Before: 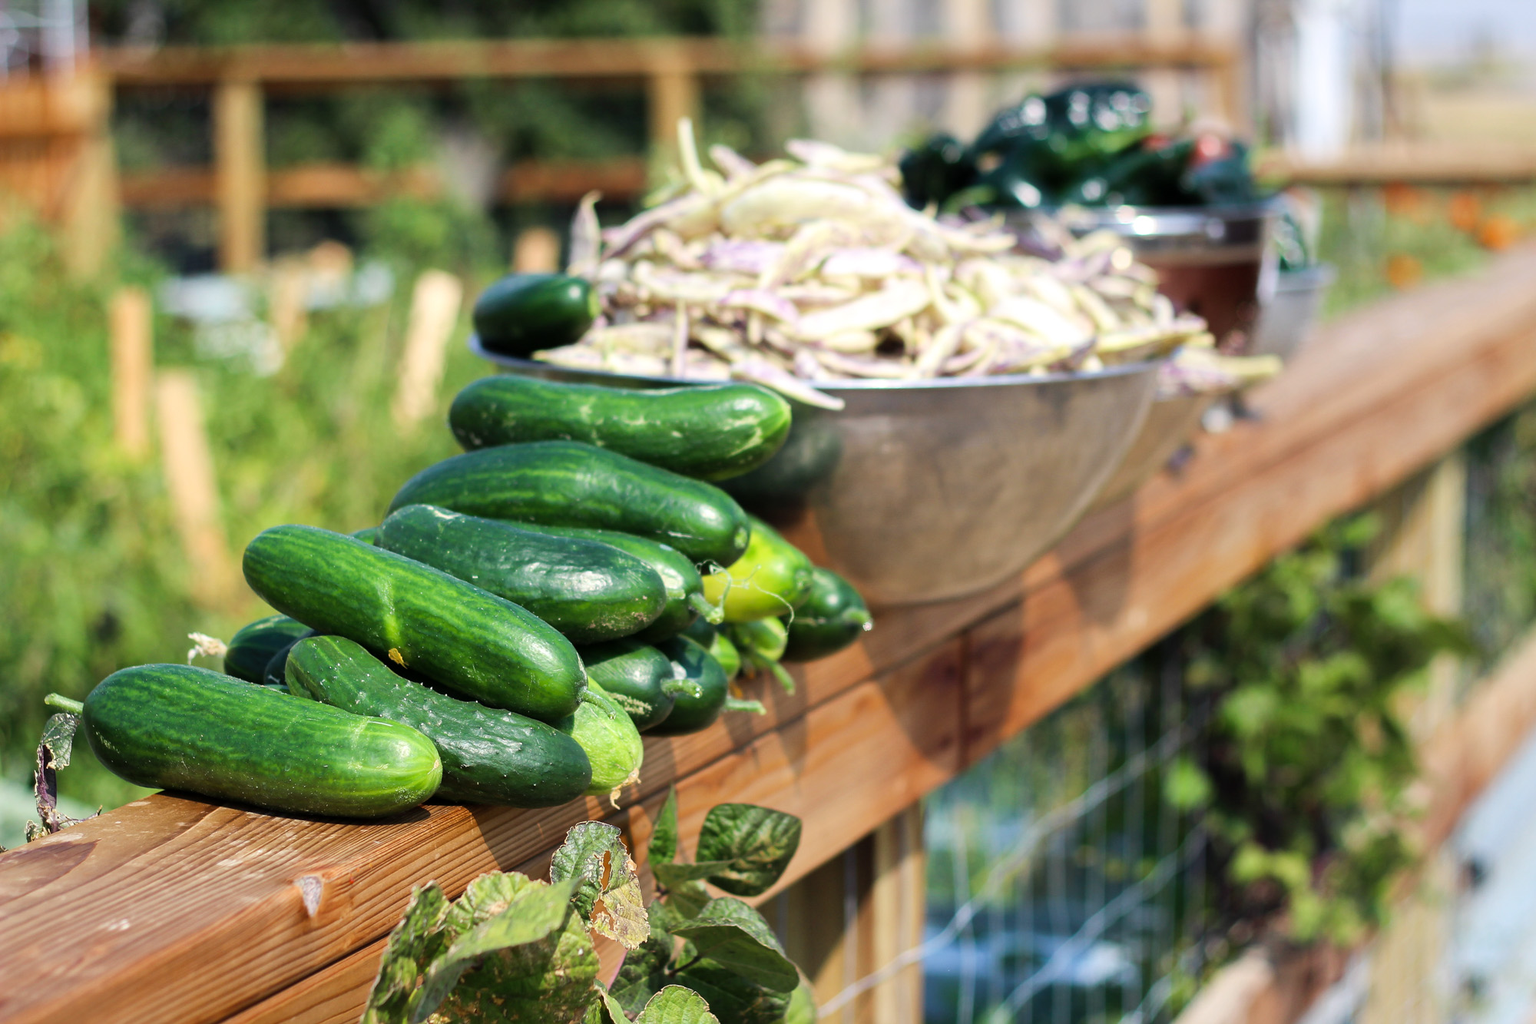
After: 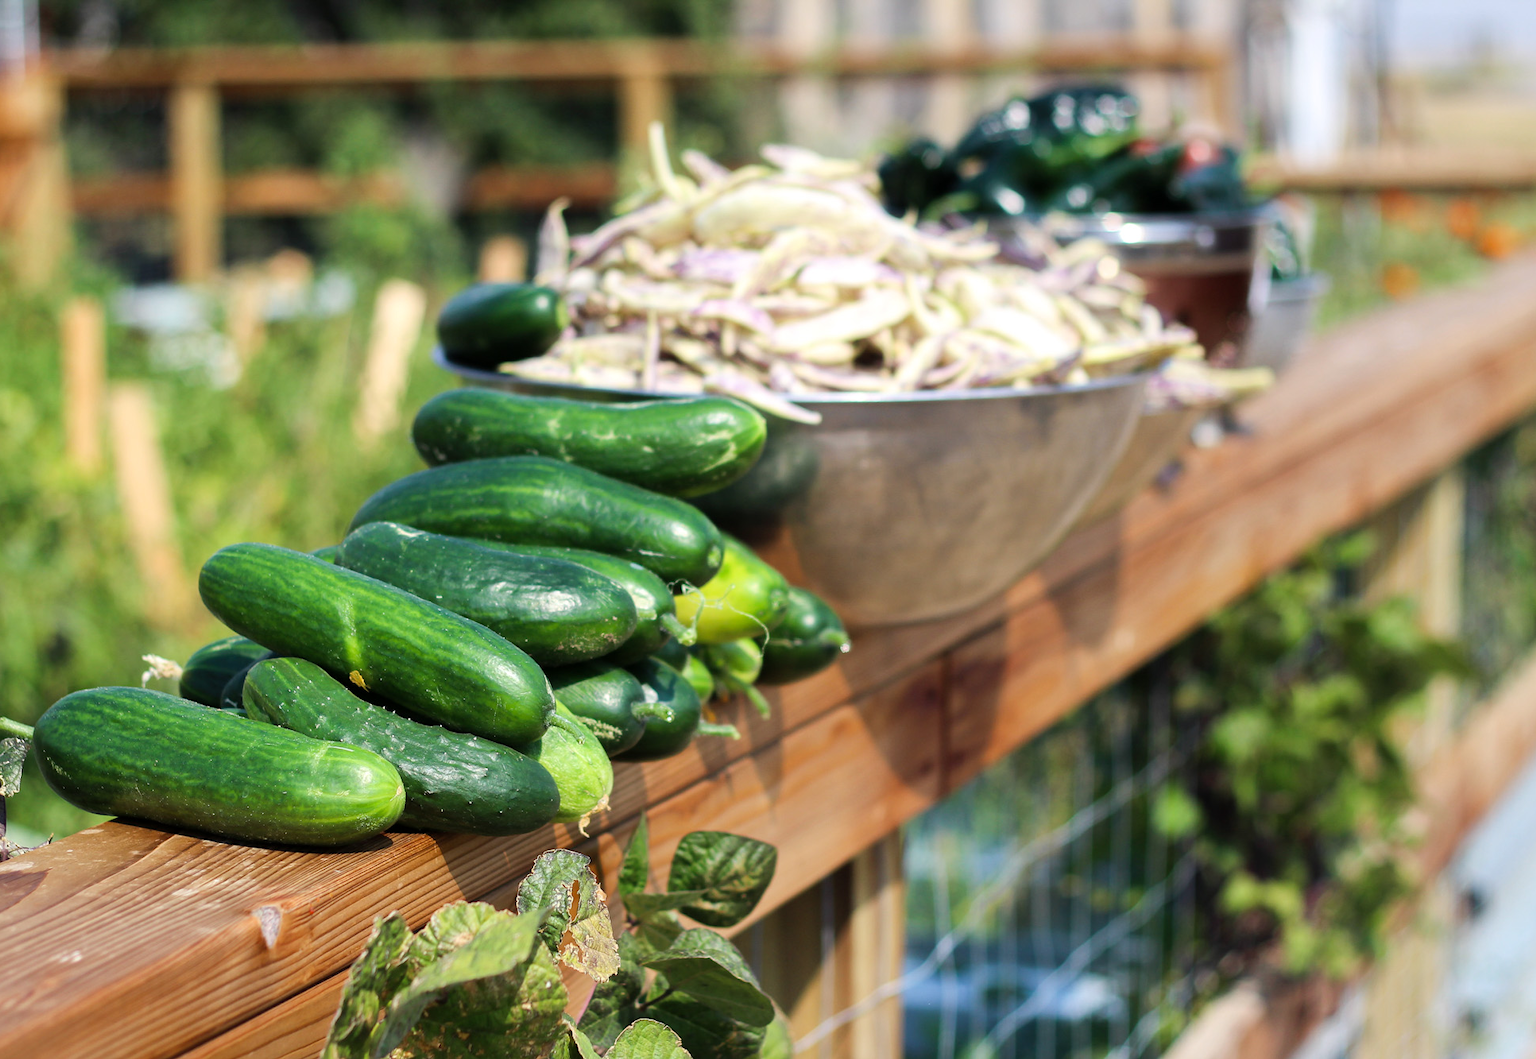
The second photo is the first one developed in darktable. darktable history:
crop and rotate: left 3.319%
